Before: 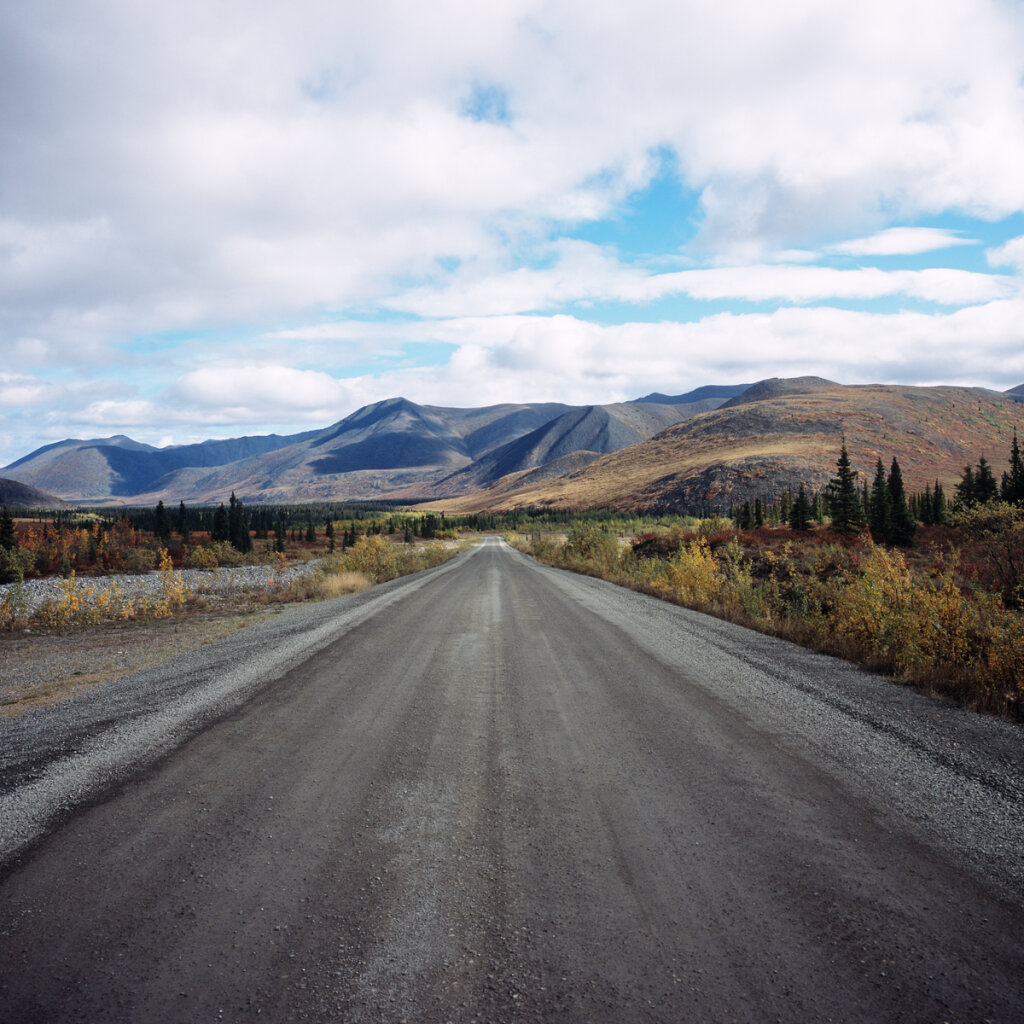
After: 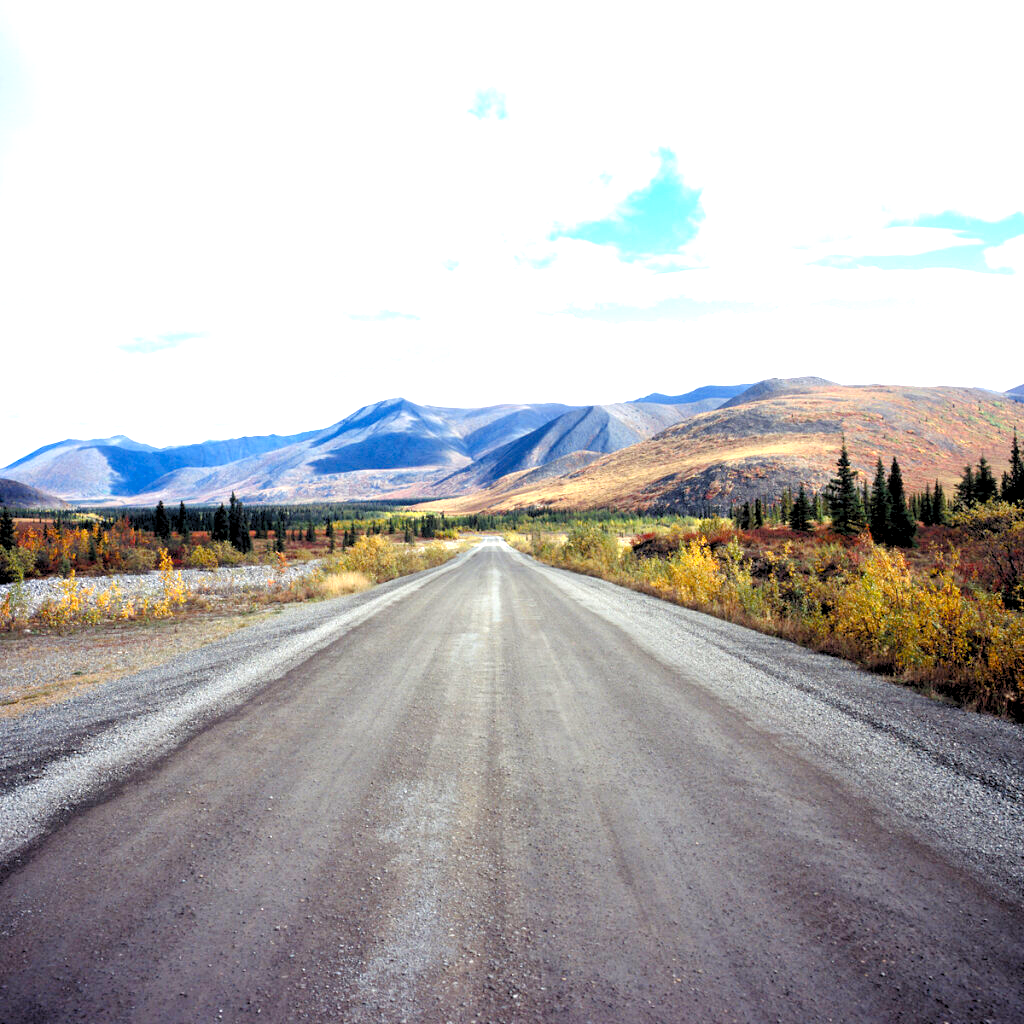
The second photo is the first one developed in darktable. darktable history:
color balance rgb: perceptual saturation grading › global saturation 35%, perceptual saturation grading › highlights -25%, perceptual saturation grading › shadows 25%, global vibrance 10%
rgb levels: levels [[0.013, 0.434, 0.89], [0, 0.5, 1], [0, 0.5, 1]]
exposure: exposure 1.223 EV, compensate highlight preservation false
